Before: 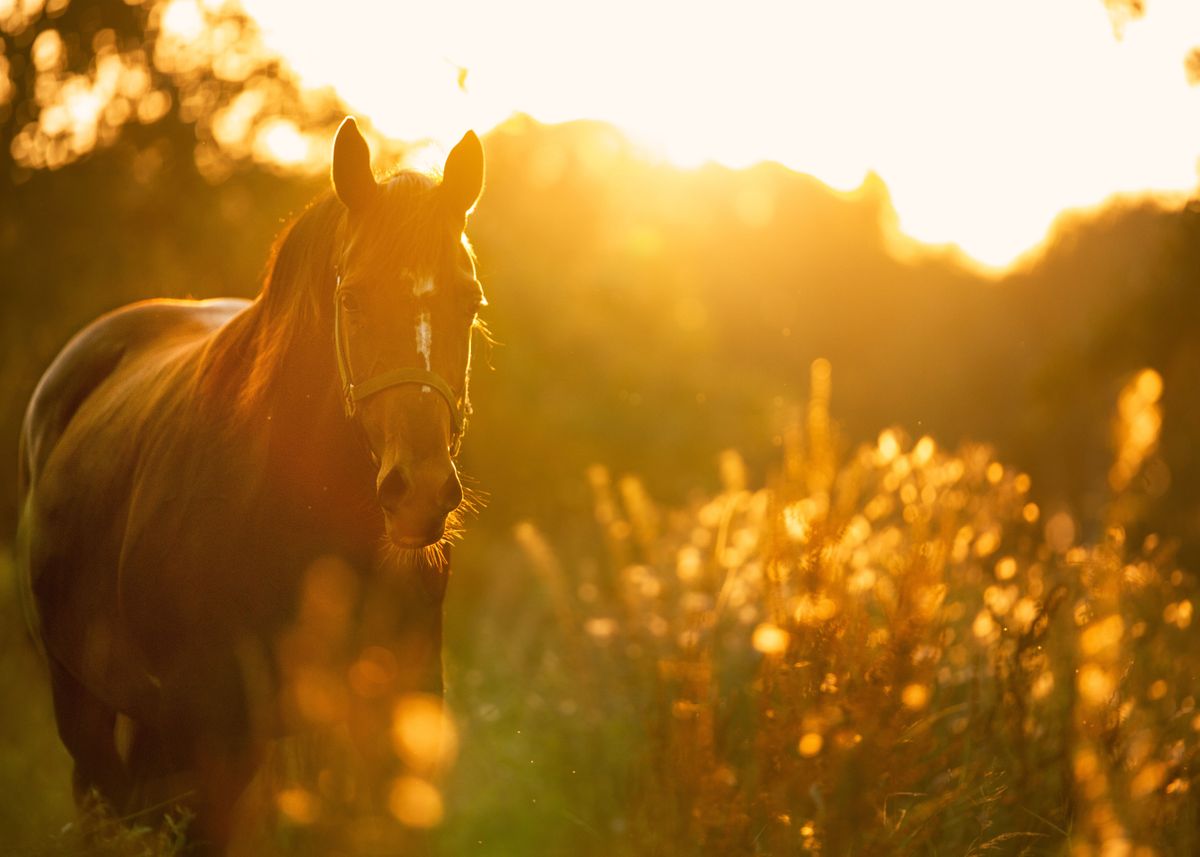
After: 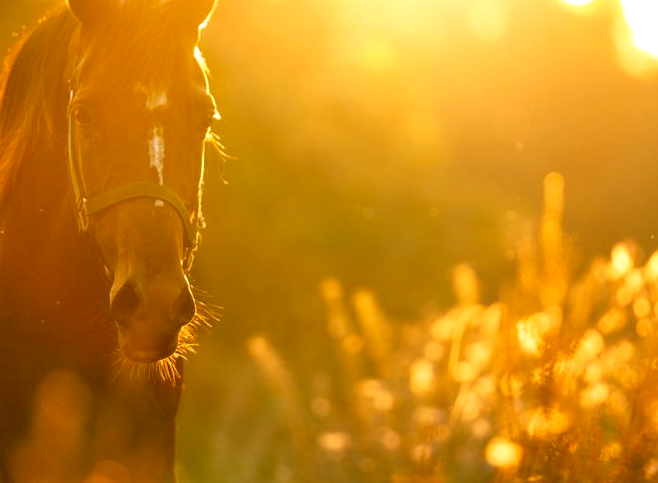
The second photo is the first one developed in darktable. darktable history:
exposure: black level correction 0.005, exposure 0.284 EV, compensate highlight preservation false
crop and rotate: left 22.26%, top 21.716%, right 22.863%, bottom 21.855%
